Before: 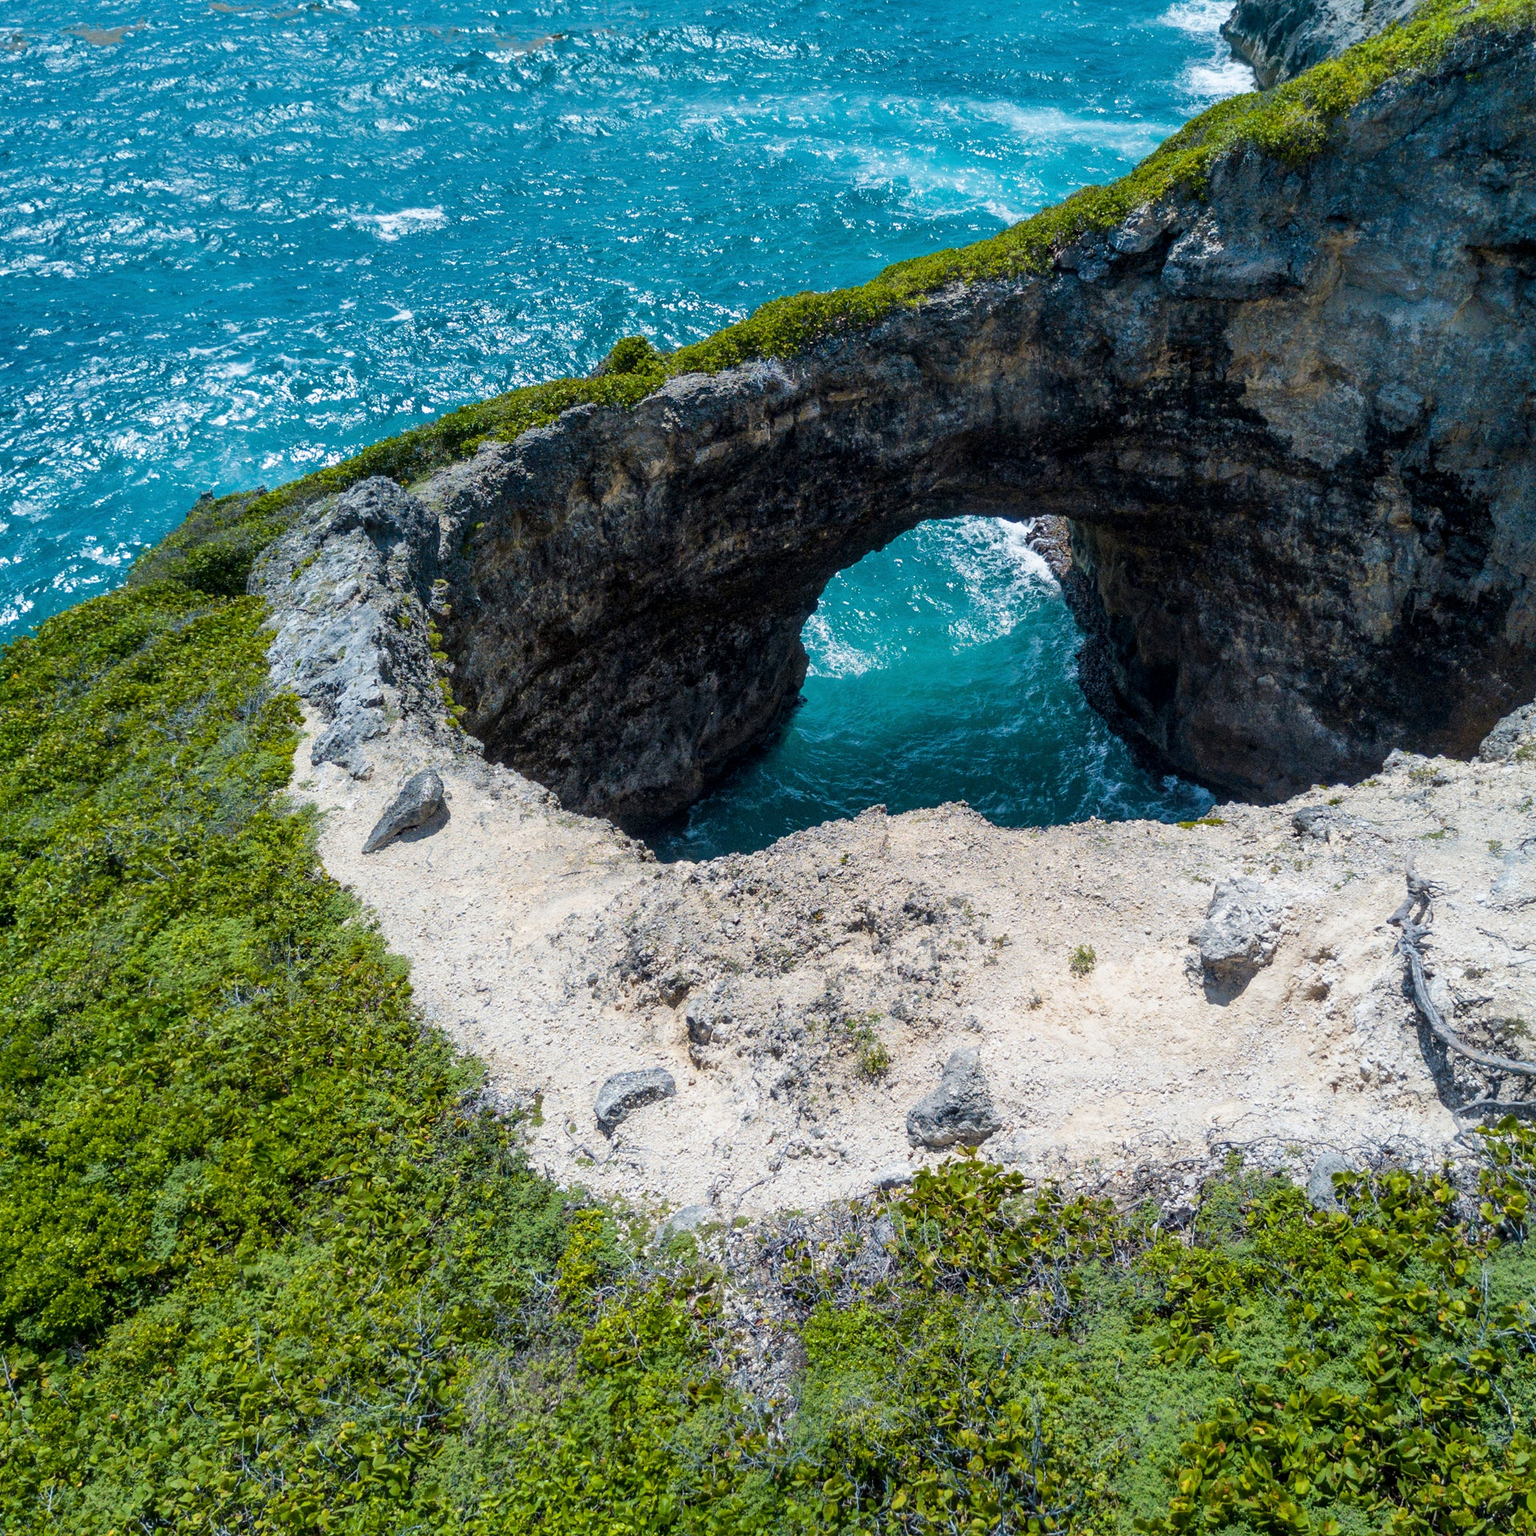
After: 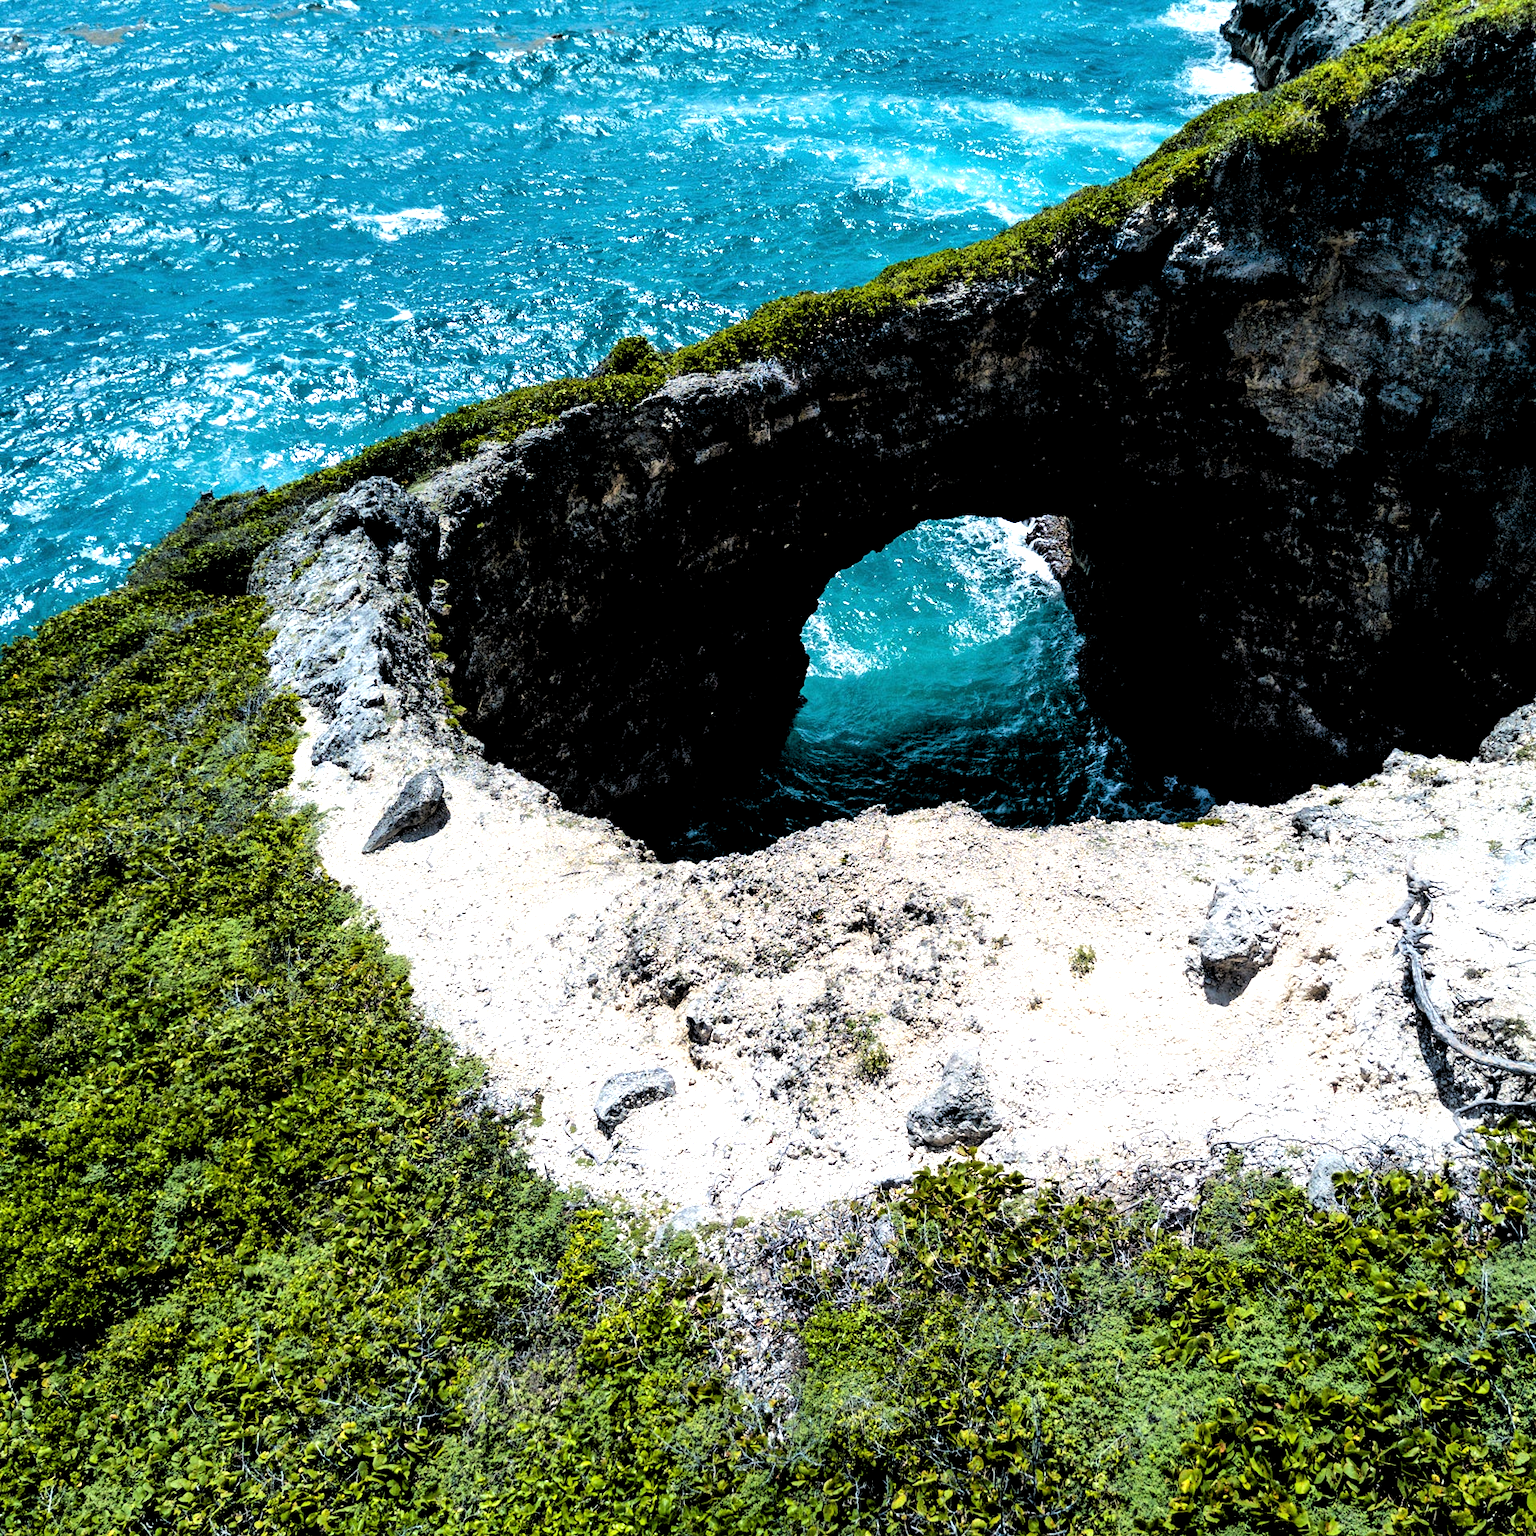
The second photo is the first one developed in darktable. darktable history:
rgb levels: levels [[0.034, 0.472, 0.904], [0, 0.5, 1], [0, 0.5, 1]]
tone equalizer: -8 EV -0.75 EV, -7 EV -0.7 EV, -6 EV -0.6 EV, -5 EV -0.4 EV, -3 EV 0.4 EV, -2 EV 0.6 EV, -1 EV 0.7 EV, +0 EV 0.75 EV, edges refinement/feathering 500, mask exposure compensation -1.57 EV, preserve details no
